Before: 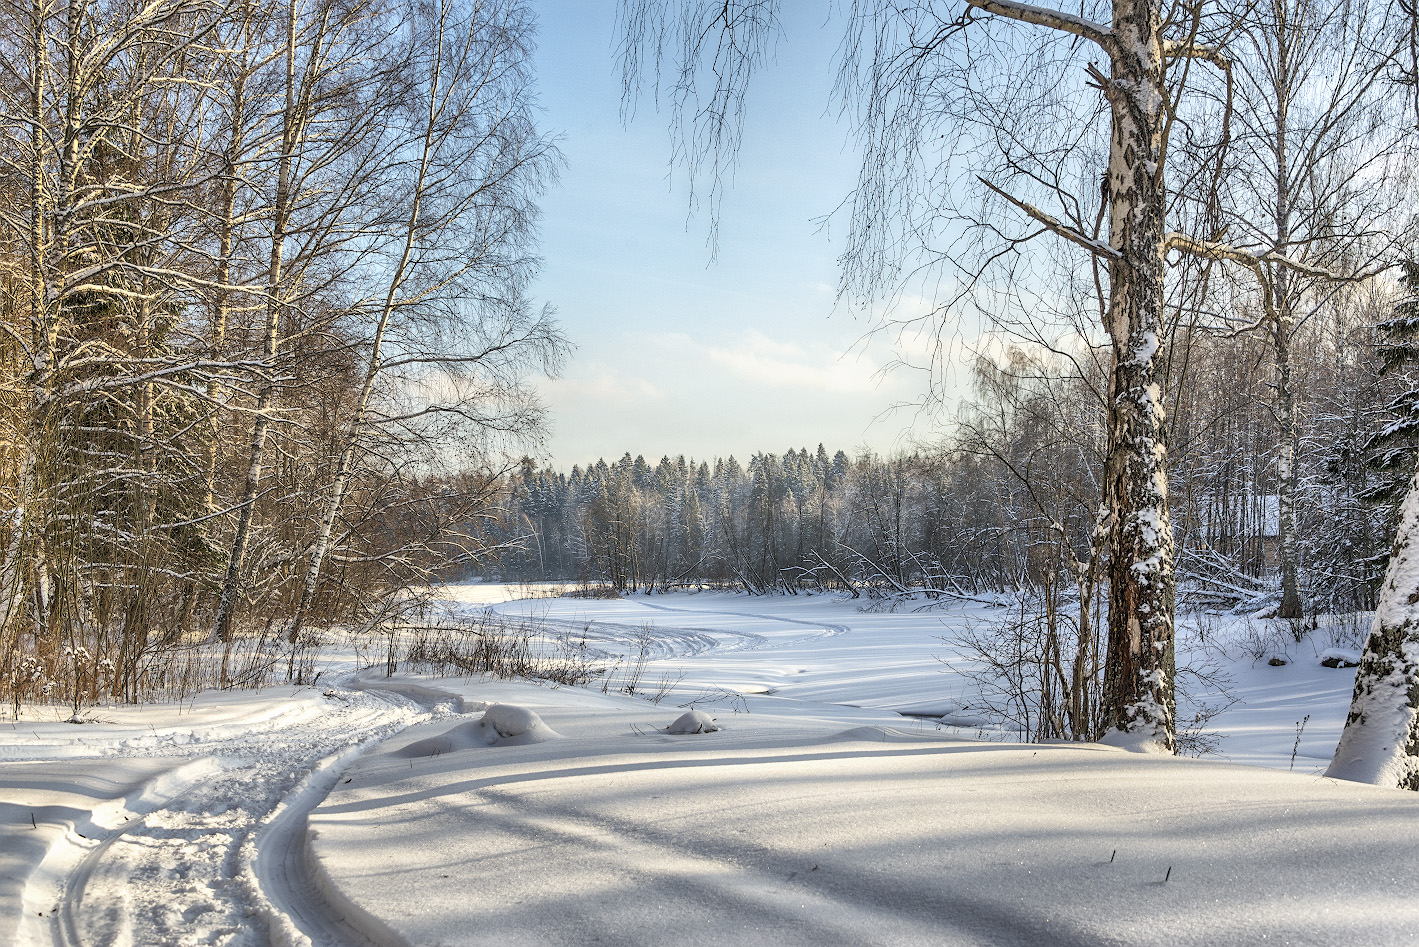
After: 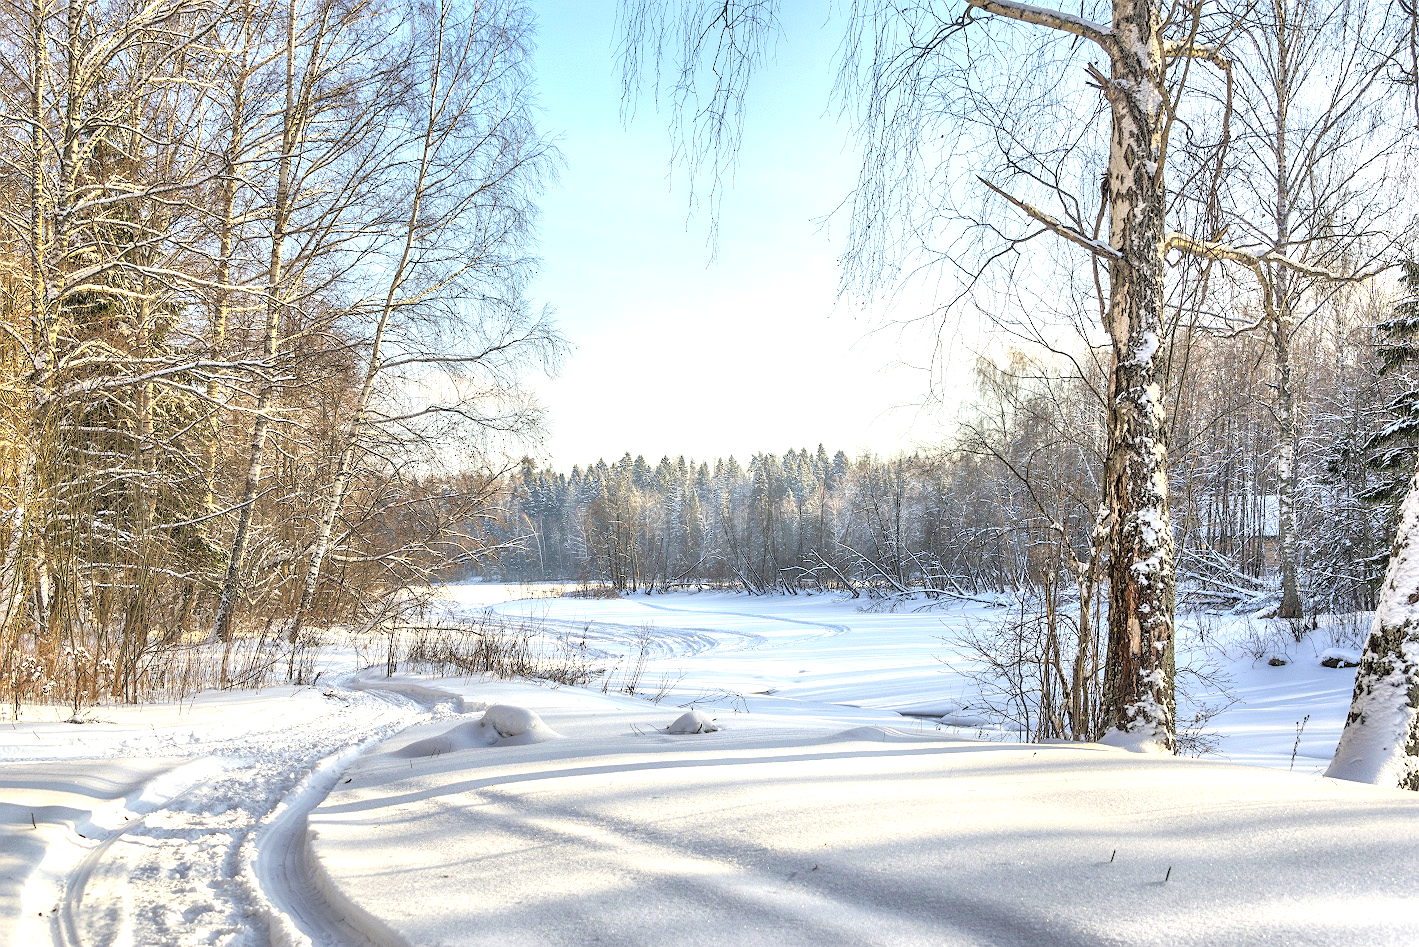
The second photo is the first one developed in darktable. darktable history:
contrast brightness saturation: brightness 0.095, saturation 0.195
exposure: black level correction 0, exposure 0.692 EV, compensate highlight preservation false
